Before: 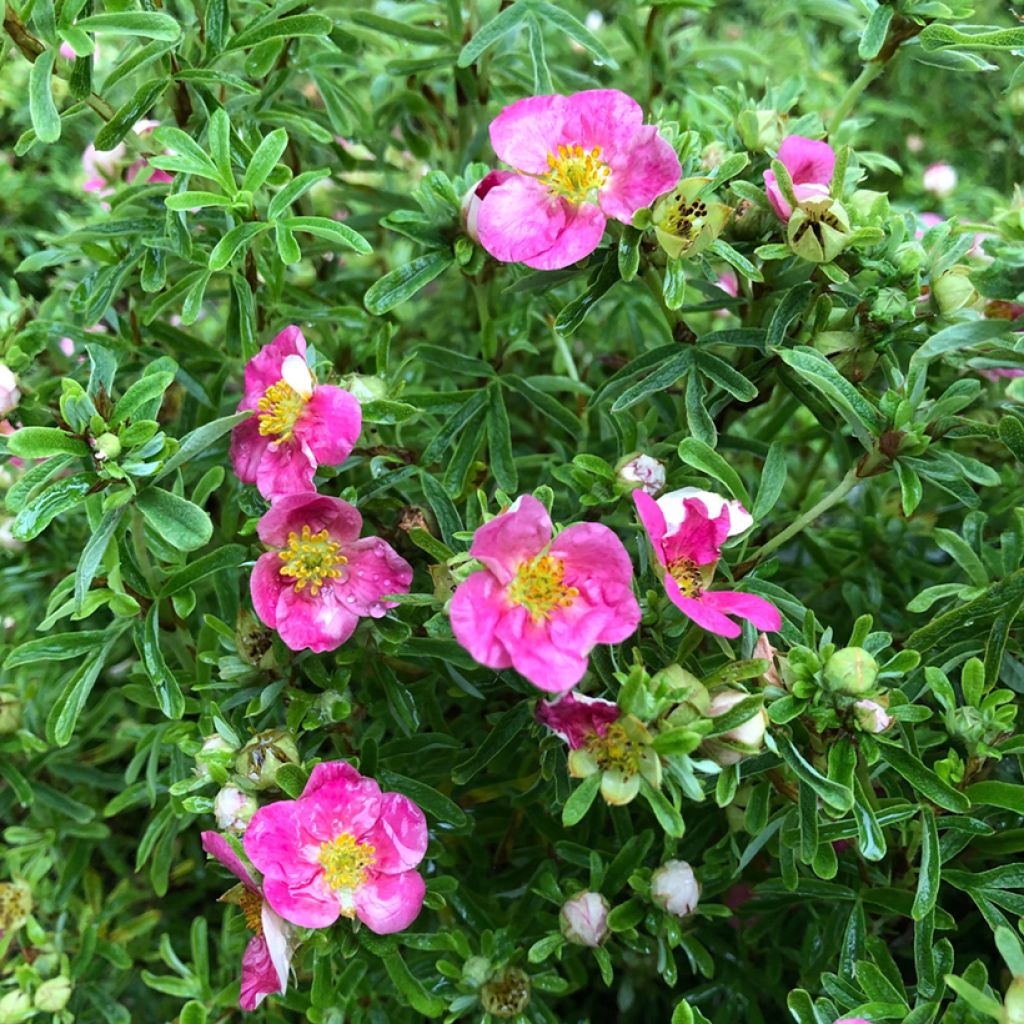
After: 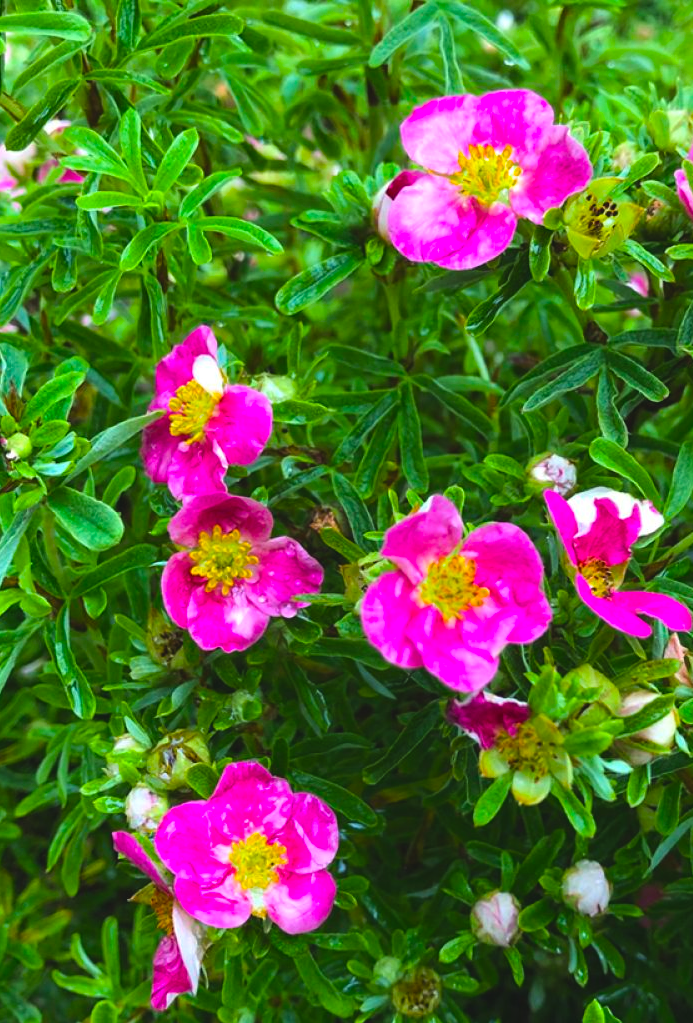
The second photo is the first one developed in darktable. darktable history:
color balance rgb: global offset › luminance 0.784%, perceptual saturation grading › global saturation 73.68%, perceptual saturation grading › shadows -30.353%
crop and rotate: left 8.759%, right 23.563%
